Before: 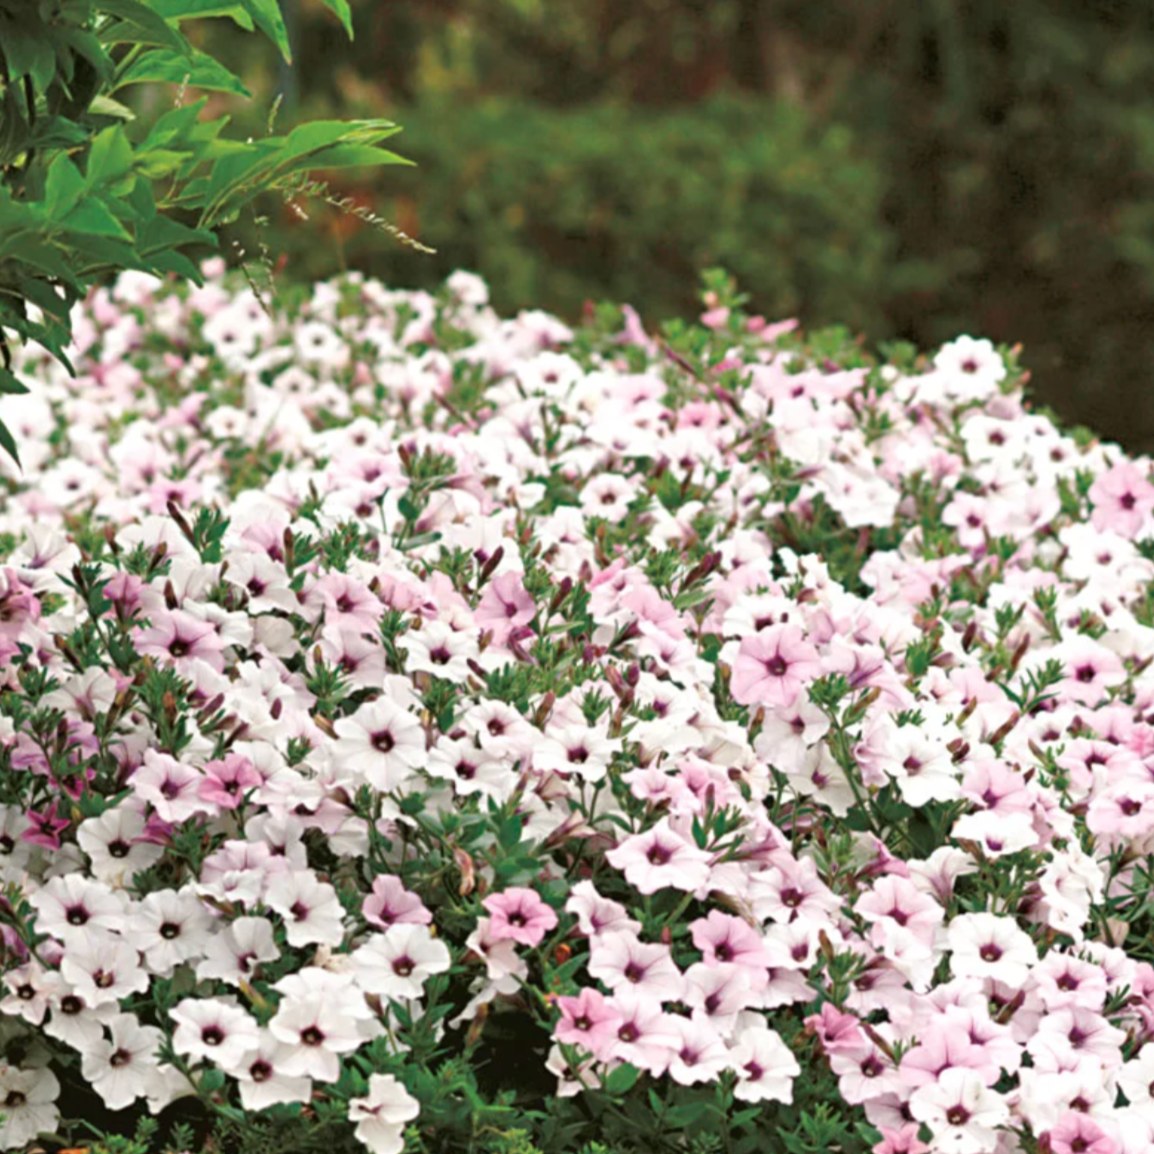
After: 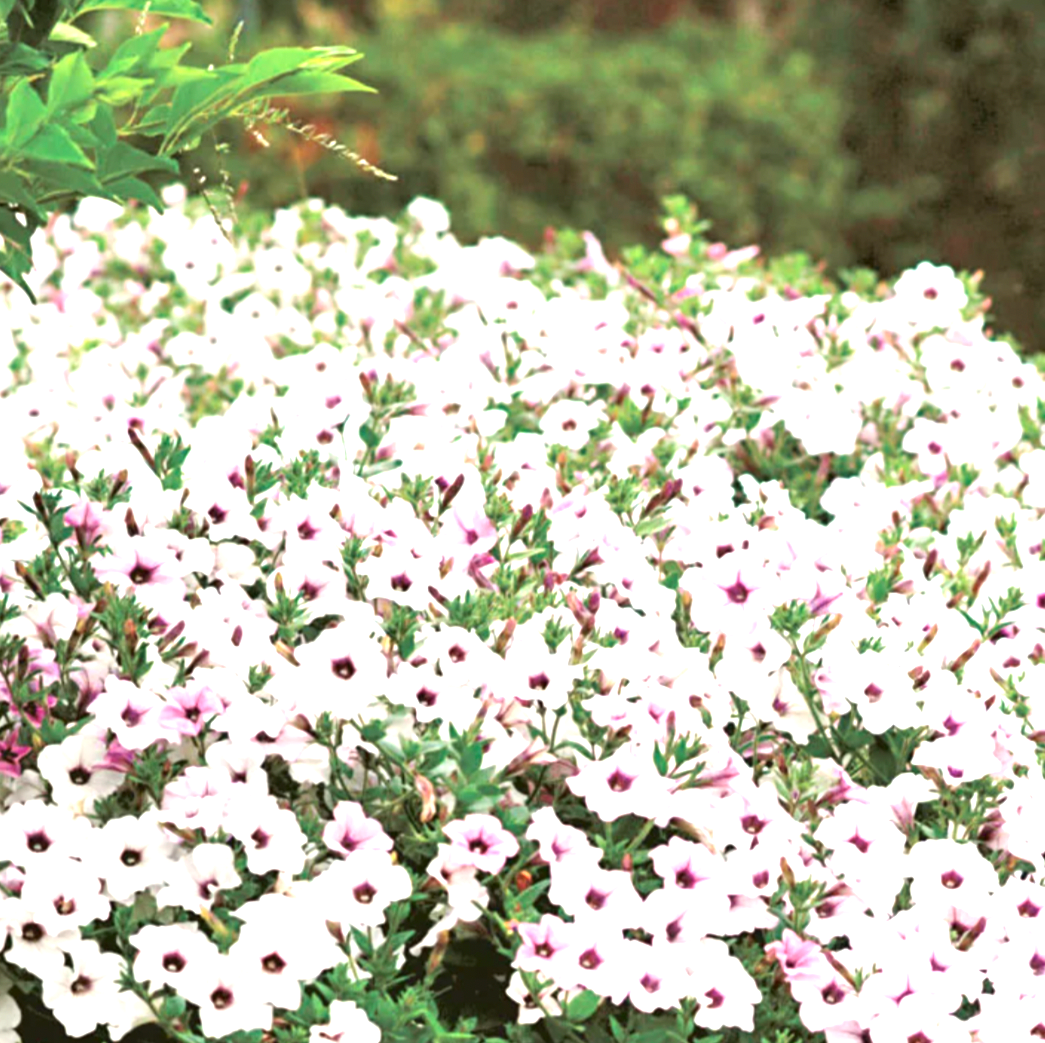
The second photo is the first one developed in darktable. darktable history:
crop: left 3.404%, top 6.394%, right 5.964%, bottom 3.196%
contrast brightness saturation: contrast 0.072
exposure: exposure 1.209 EV, compensate highlight preservation false
